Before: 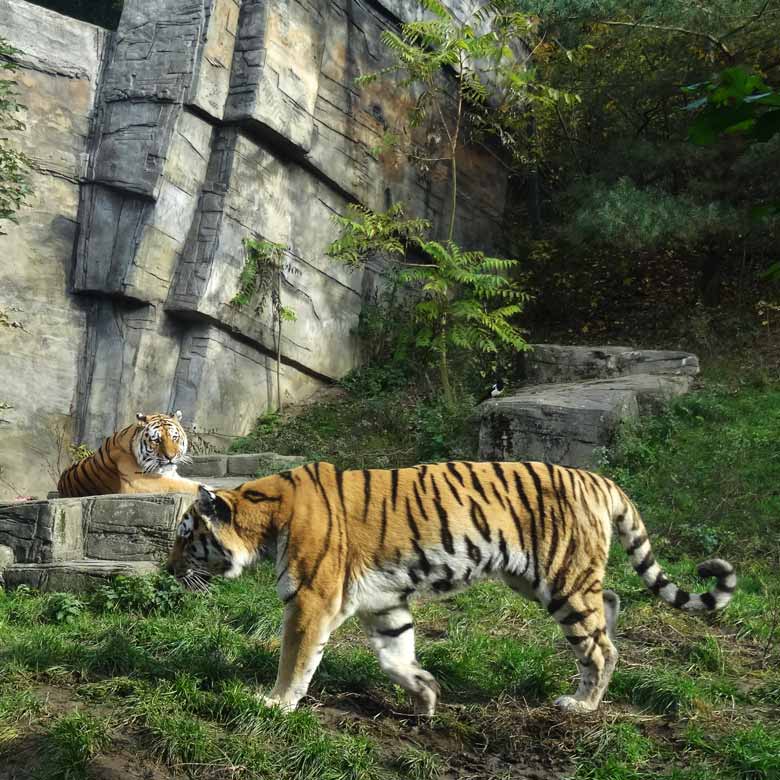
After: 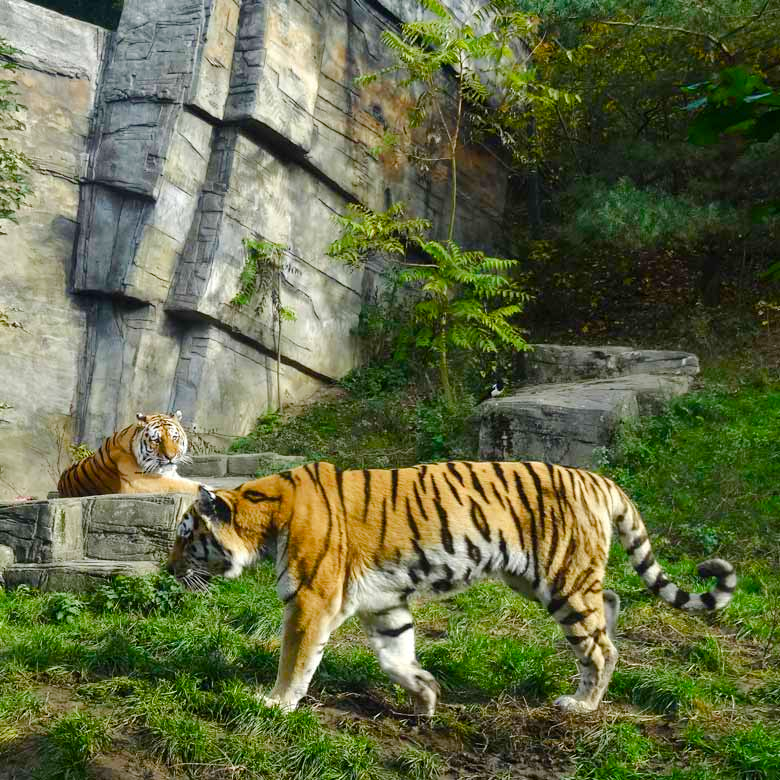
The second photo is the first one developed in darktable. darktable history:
color balance rgb: perceptual saturation grading › global saturation 44.69%, perceptual saturation grading › highlights -50.453%, perceptual saturation grading › shadows 30.404%, perceptual brilliance grading › mid-tones 10.413%, perceptual brilliance grading › shadows 14.426%
